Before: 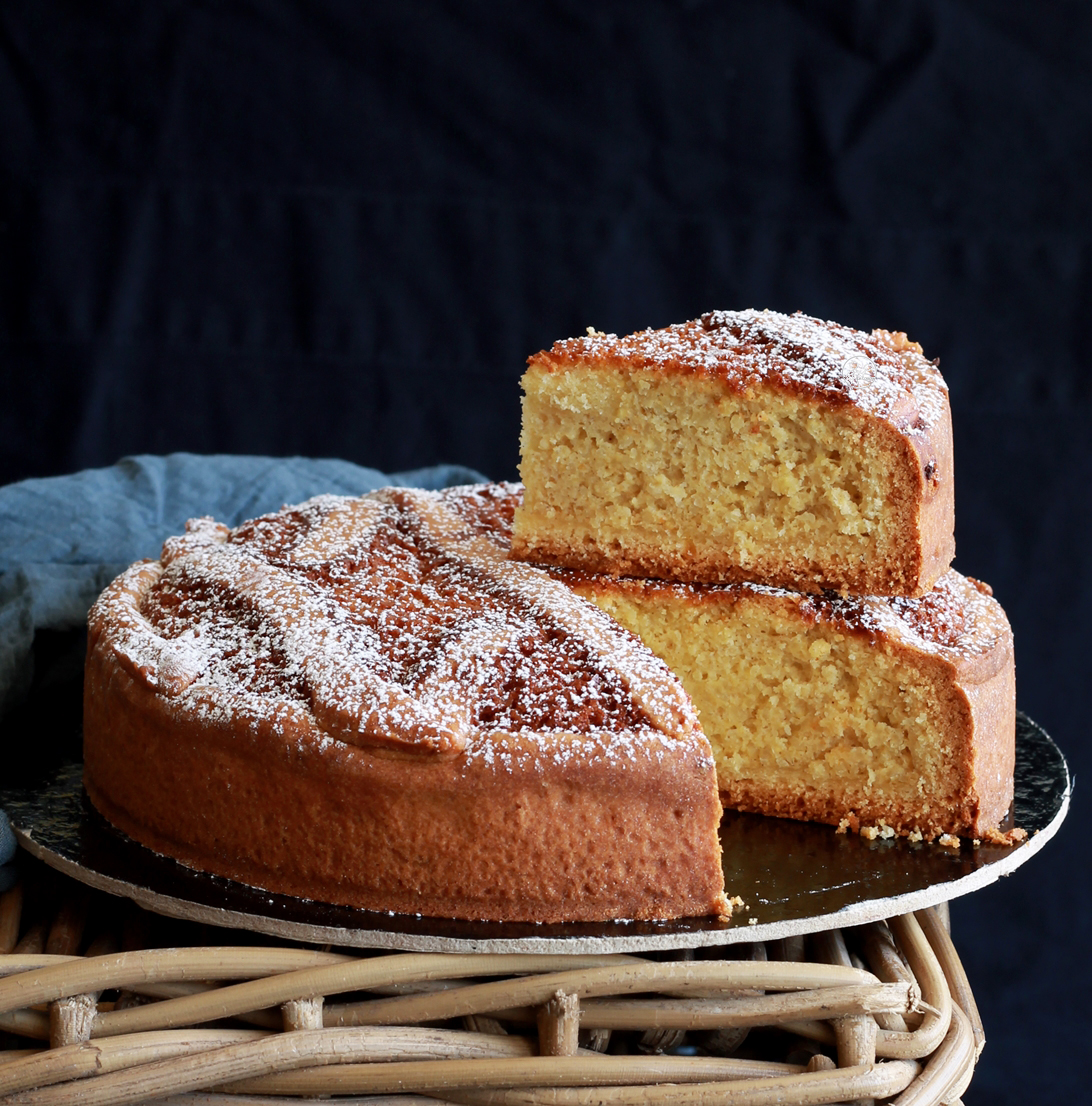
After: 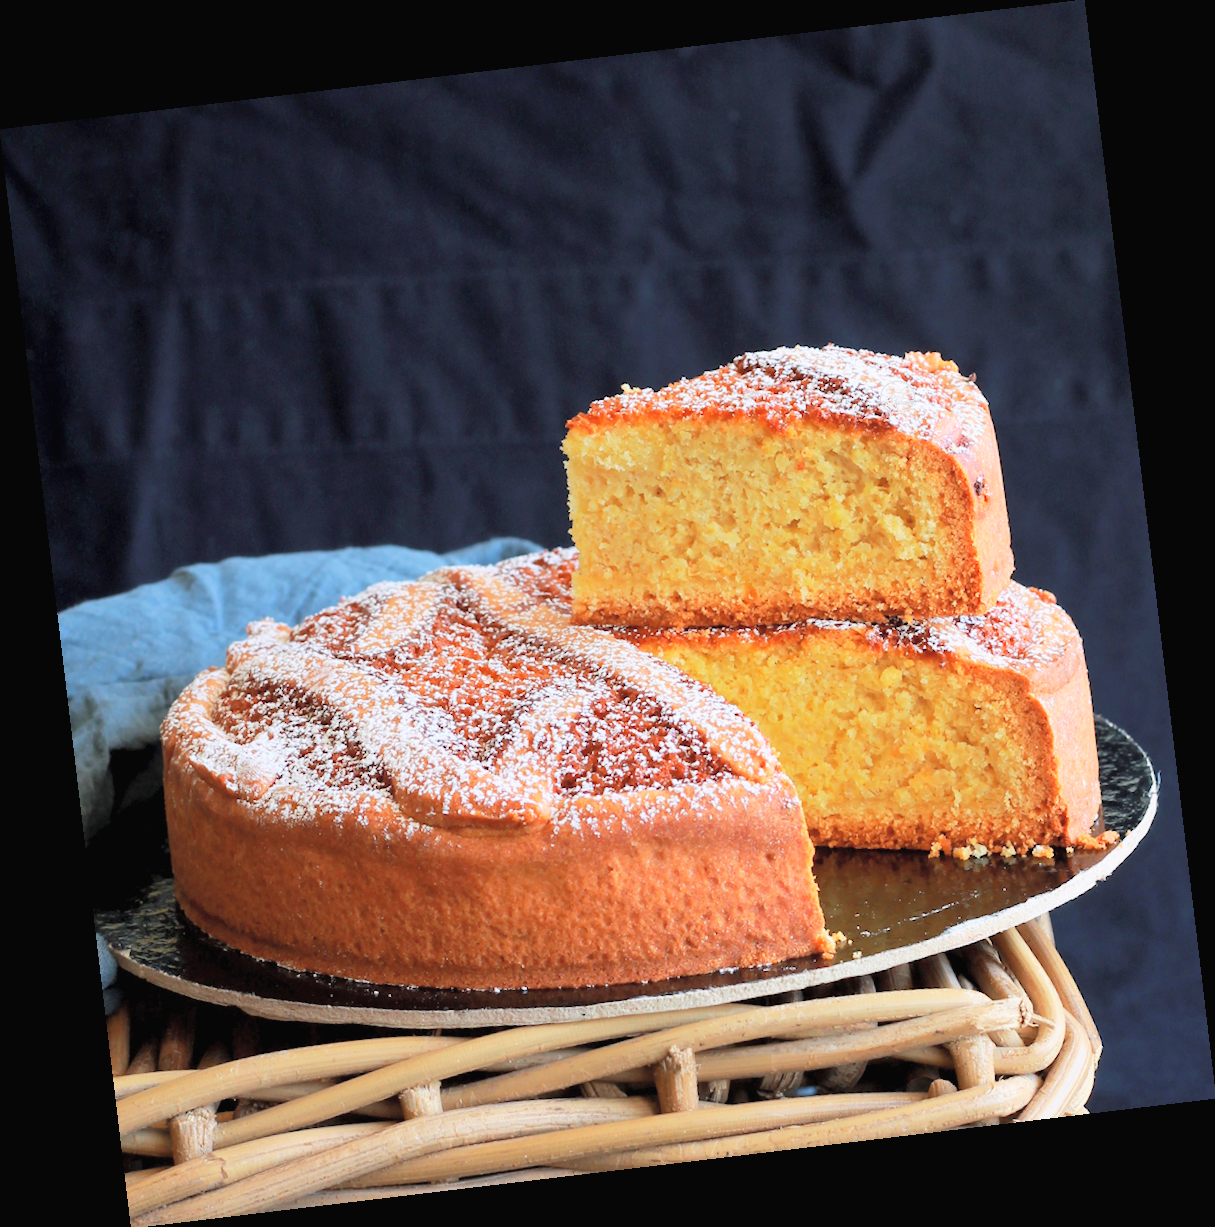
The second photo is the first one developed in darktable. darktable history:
global tonemap: drago (0.7, 100)
exposure: black level correction 0, exposure 1.3 EV, compensate exposure bias true, compensate highlight preservation false
rotate and perspective: rotation -6.83°, automatic cropping off
